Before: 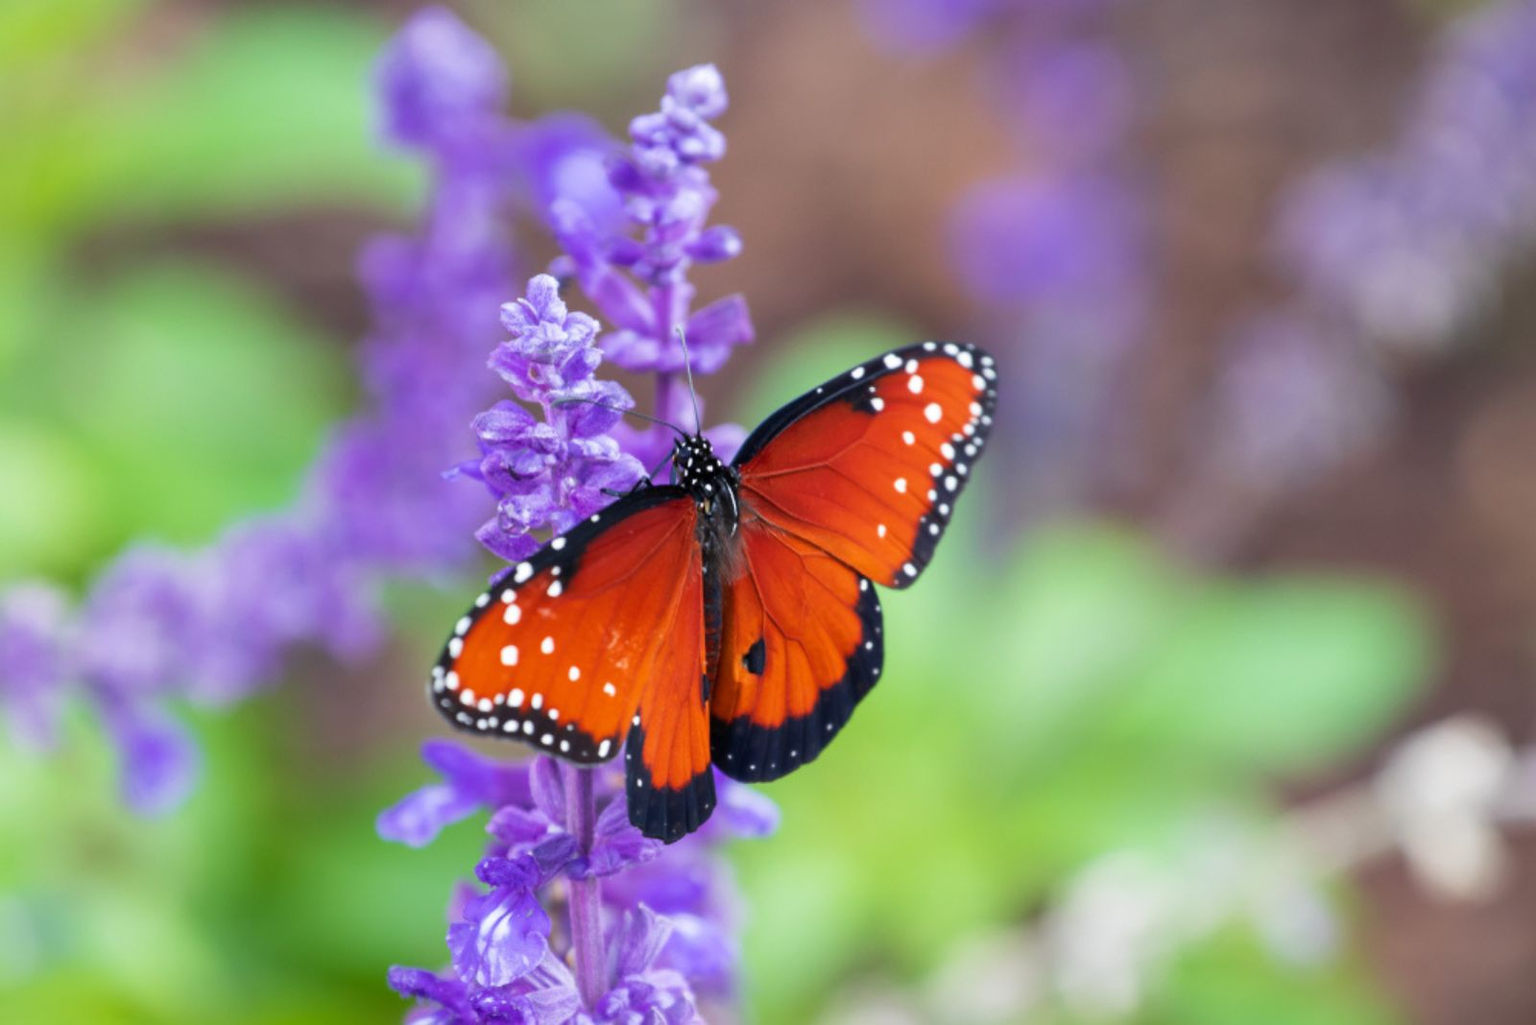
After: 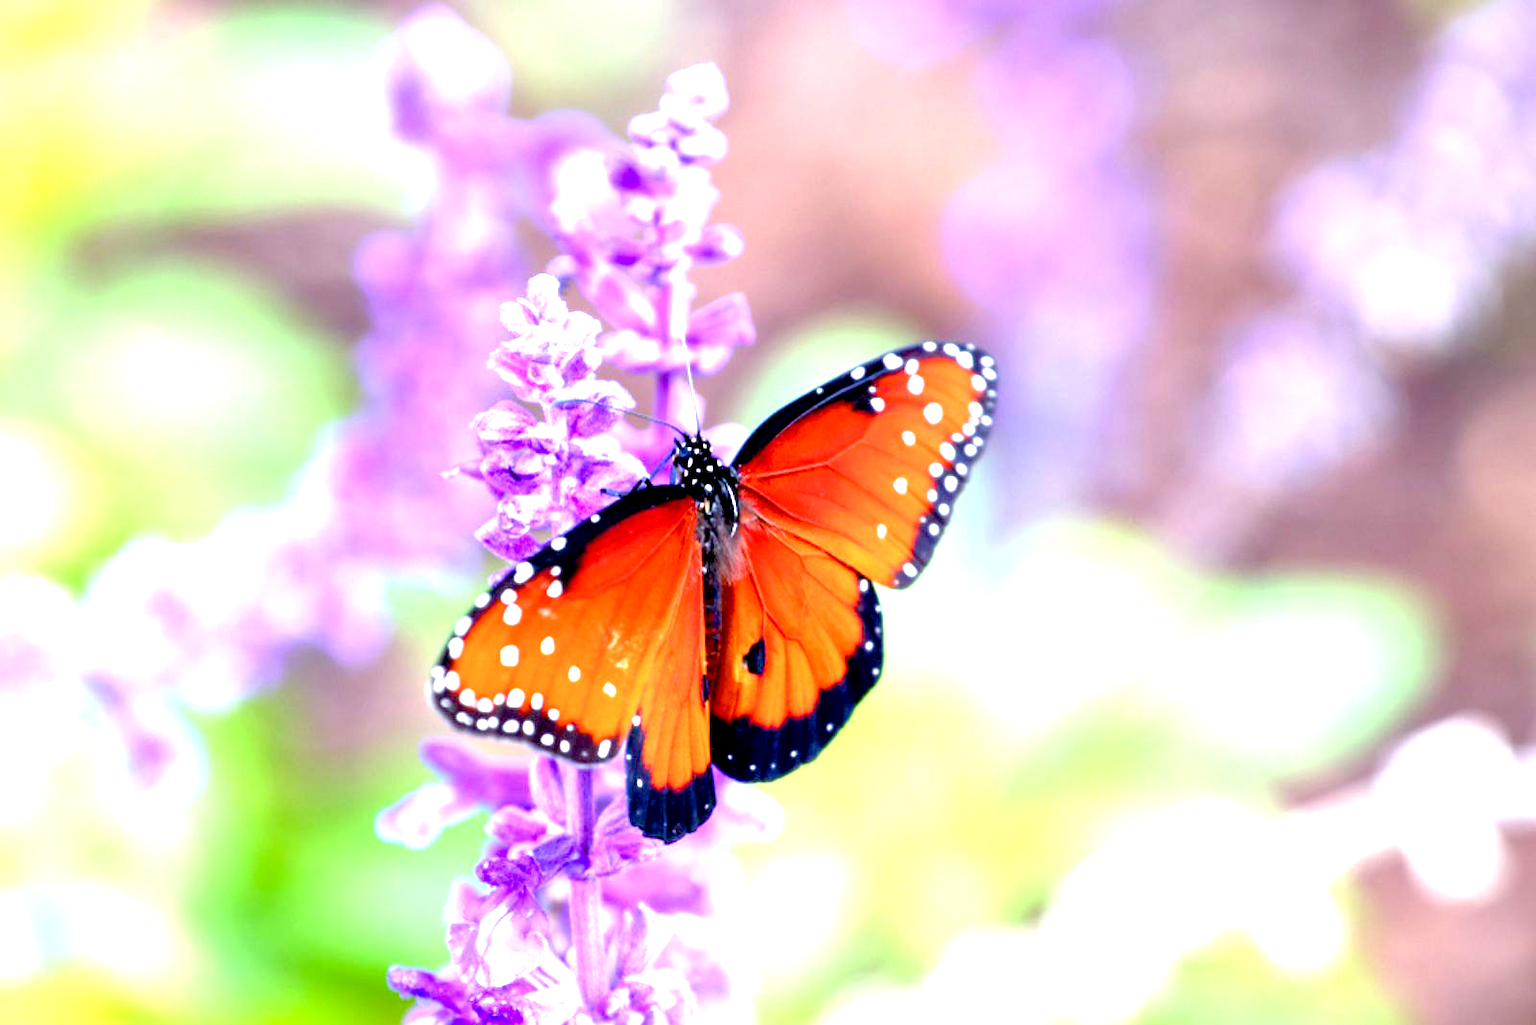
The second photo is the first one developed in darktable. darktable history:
exposure: black level correction 0.016, exposure 1.774 EV, compensate highlight preservation false
white balance: red 1.004, blue 1.096
color balance rgb: perceptual saturation grading › global saturation 20%, perceptual saturation grading › highlights -25%, perceptual saturation grading › shadows 25%
